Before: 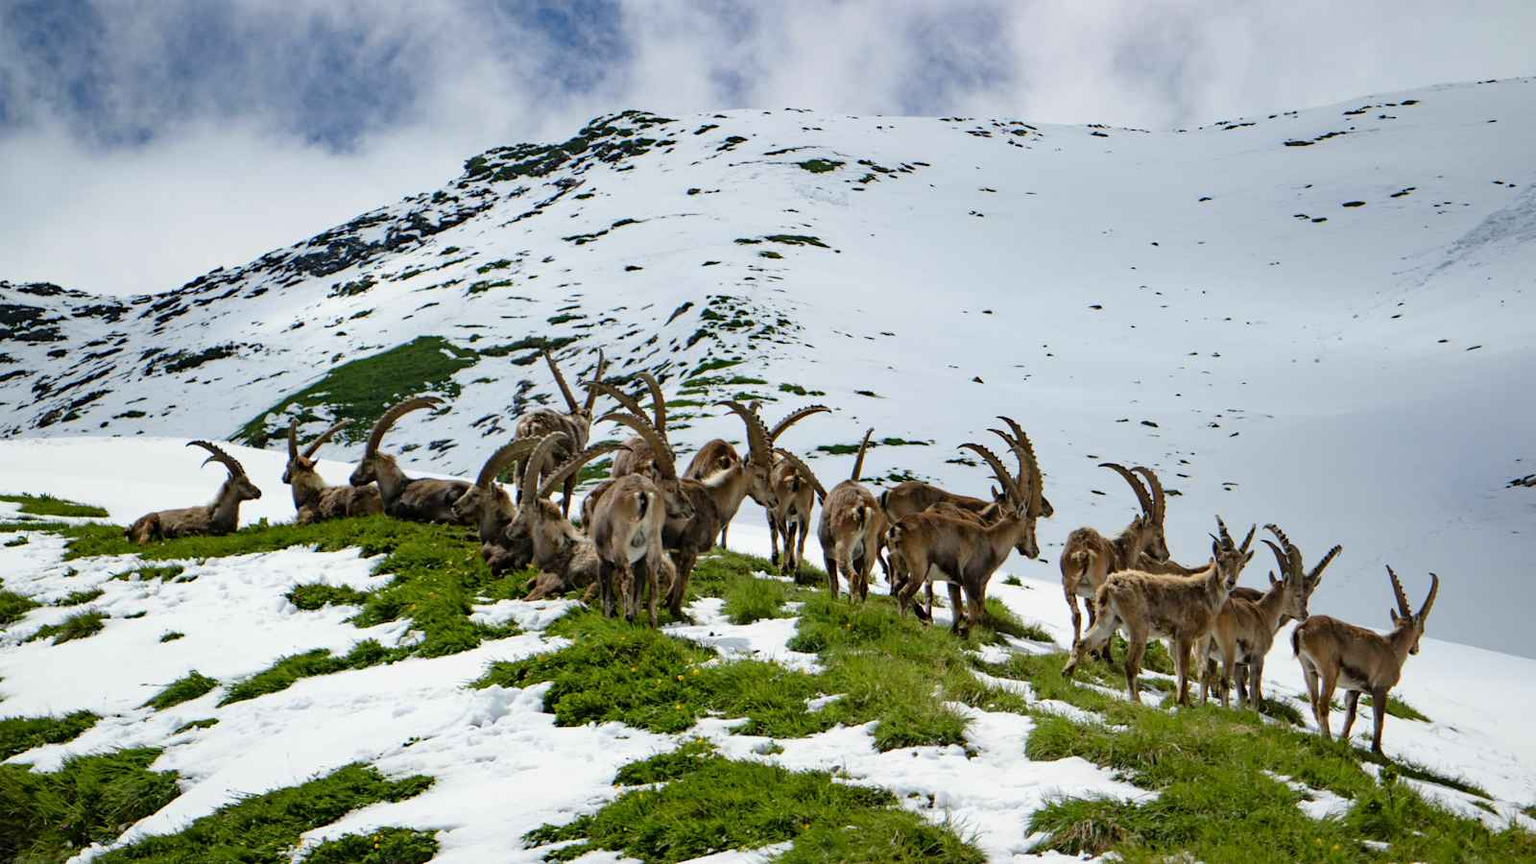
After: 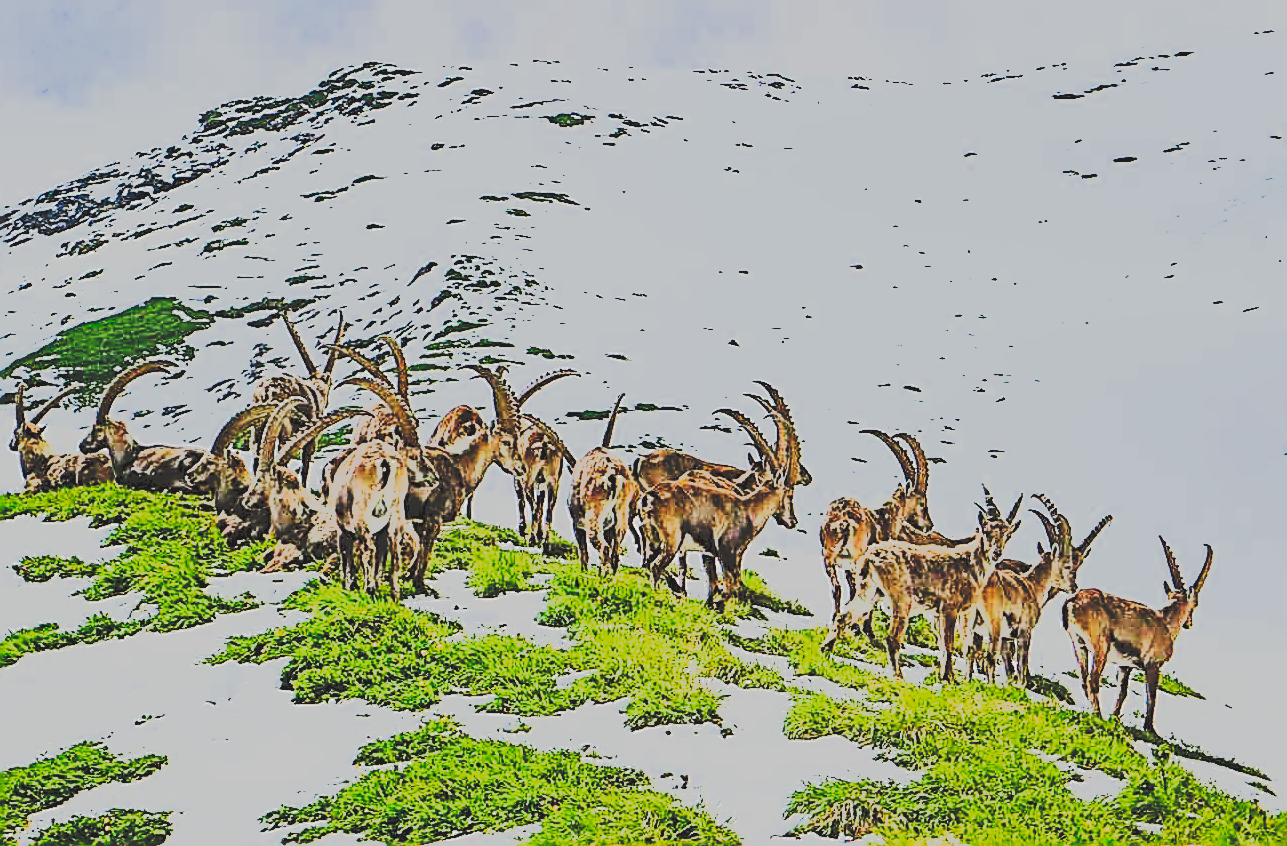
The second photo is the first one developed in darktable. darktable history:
sharpen: amount 1.985
tone curve: curves: ch0 [(0, 0) (0.003, 0.184) (0.011, 0.184) (0.025, 0.189) (0.044, 0.192) (0.069, 0.194) (0.1, 0.2) (0.136, 0.202) (0.177, 0.206) (0.224, 0.214) (0.277, 0.243) (0.335, 0.297) (0.399, 0.39) (0.468, 0.508) (0.543, 0.653) (0.623, 0.754) (0.709, 0.834) (0.801, 0.887) (0.898, 0.925) (1, 1)], preserve colors none
exposure: black level correction 0, exposure 1.453 EV, compensate highlight preservation false
filmic rgb: black relative exposure -12.93 EV, white relative exposure 4.04 EV, threshold 3.01 EV, target white luminance 85.004%, hardness 6.3, latitude 42.19%, contrast 0.856, shadows ↔ highlights balance 8.69%, enable highlight reconstruction true
crop and rotate: left 17.858%, top 5.938%, right 1.673%
